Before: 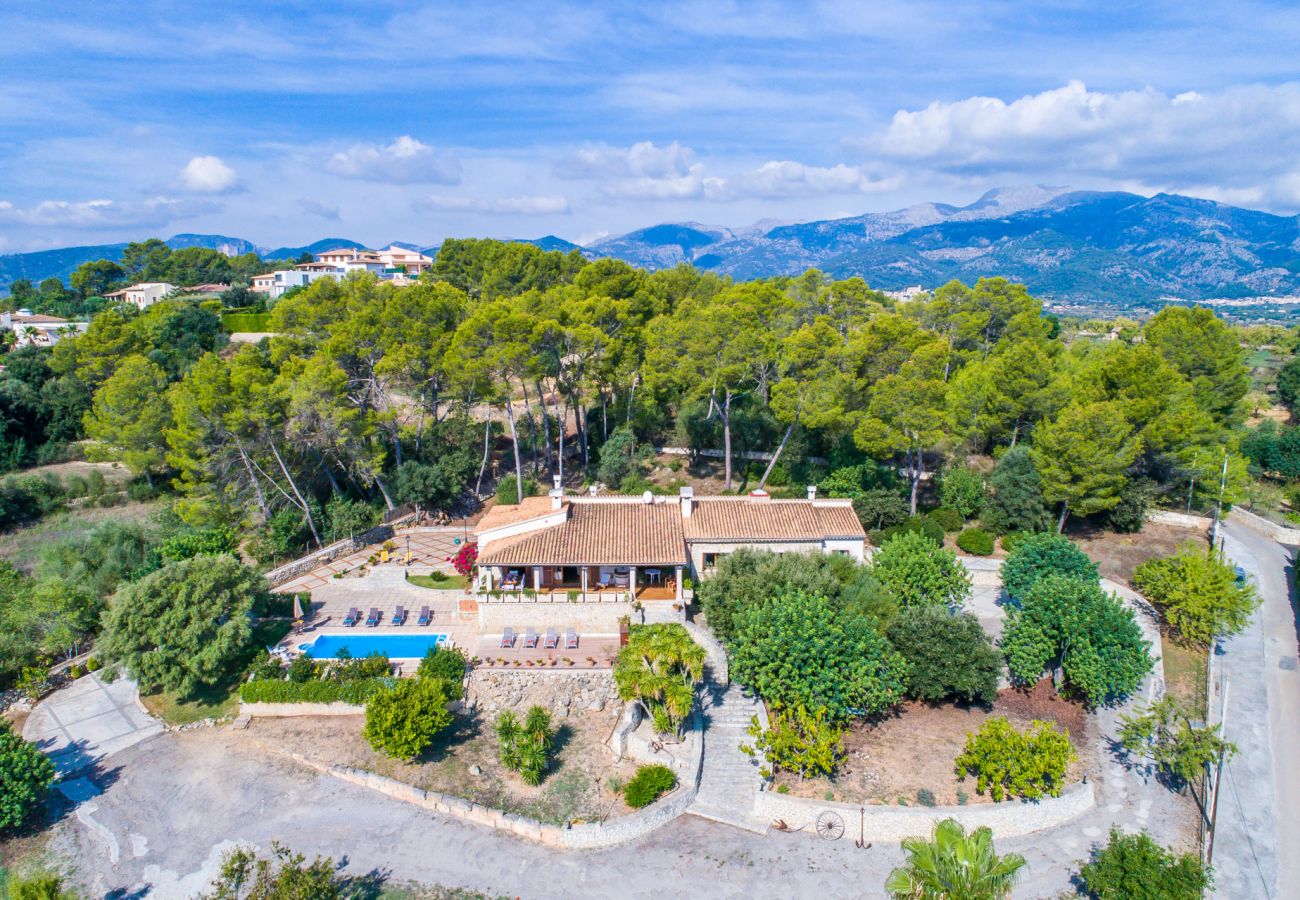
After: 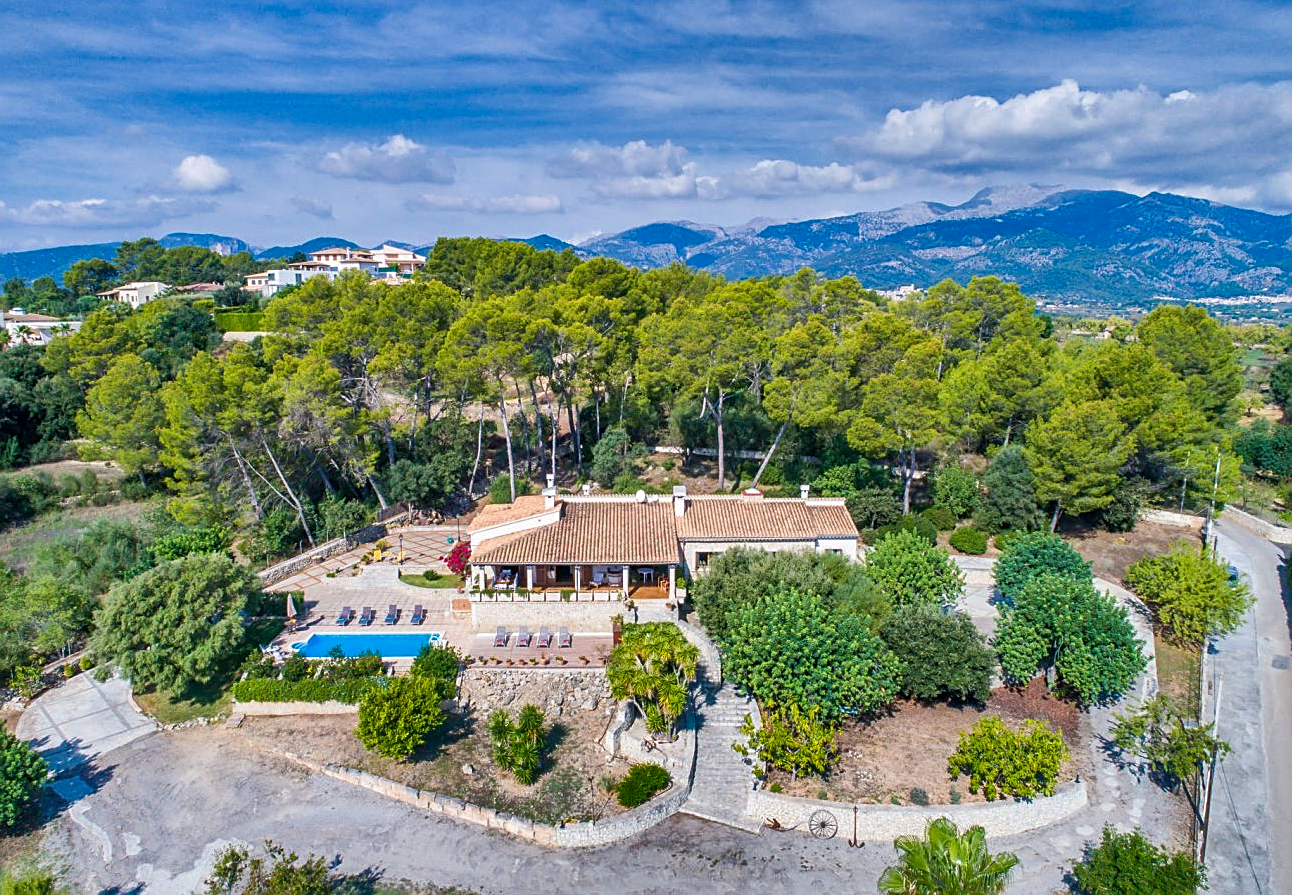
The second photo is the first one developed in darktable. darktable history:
shadows and highlights: shadows 20.91, highlights -82.73, soften with gaussian
sharpen: on, module defaults
crop and rotate: left 0.614%, top 0.179%, bottom 0.309%
